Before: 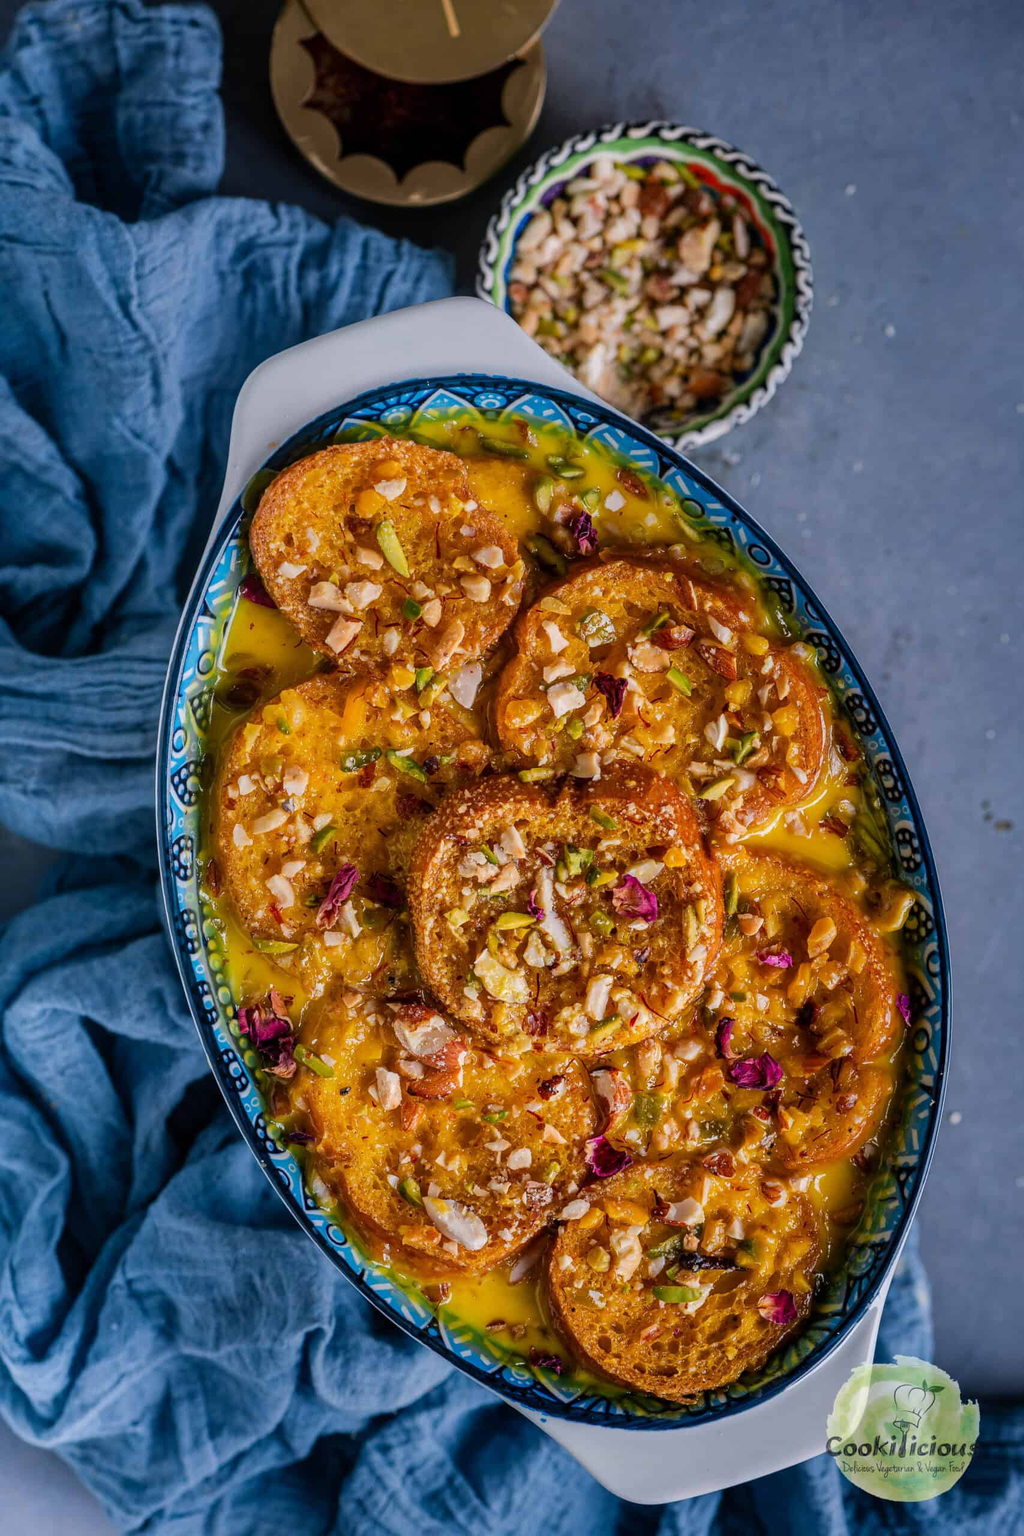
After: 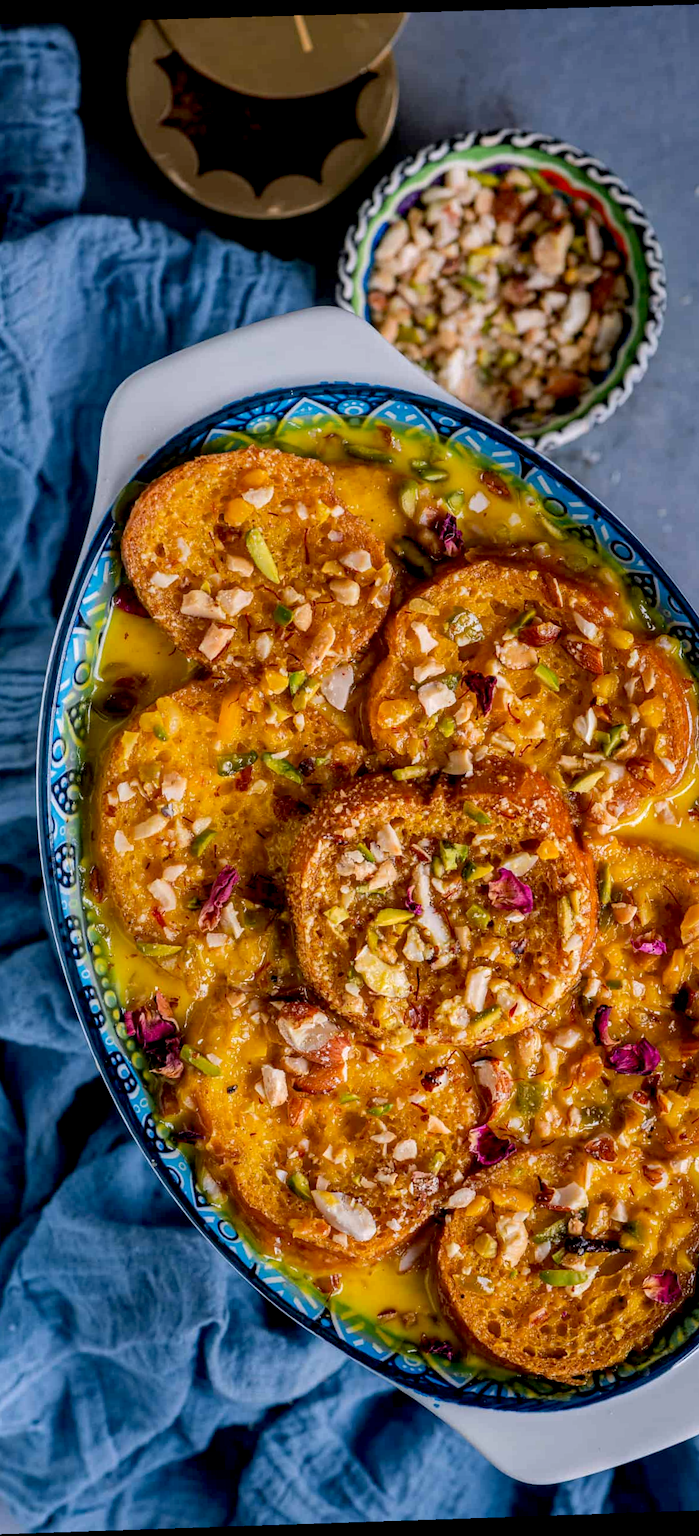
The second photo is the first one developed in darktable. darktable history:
exposure: black level correction 0.007, exposure 0.159 EV, compensate highlight preservation false
crop and rotate: left 13.409%, right 19.924%
rotate and perspective: rotation -1.77°, lens shift (horizontal) 0.004, automatic cropping off
